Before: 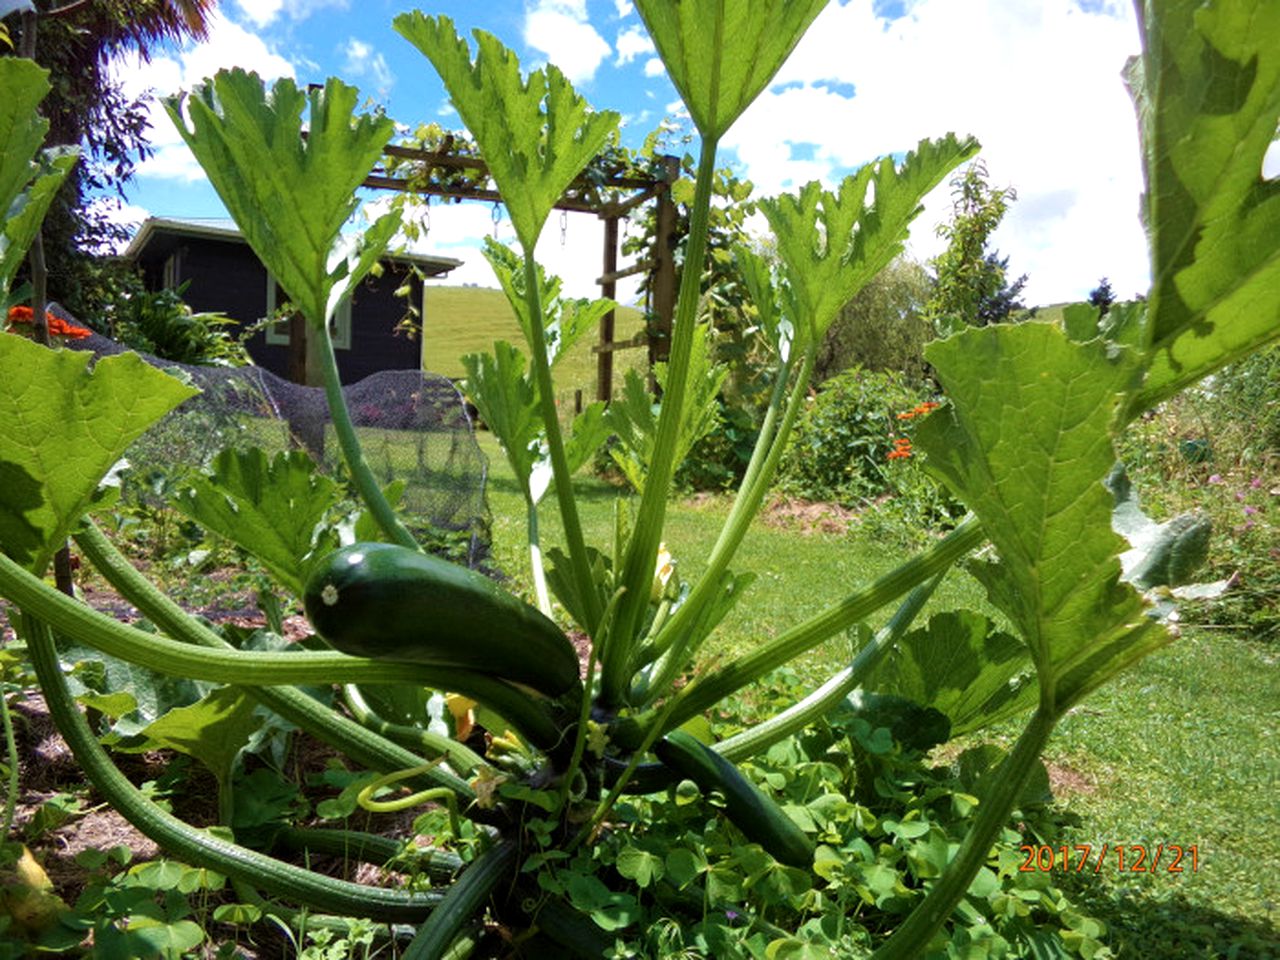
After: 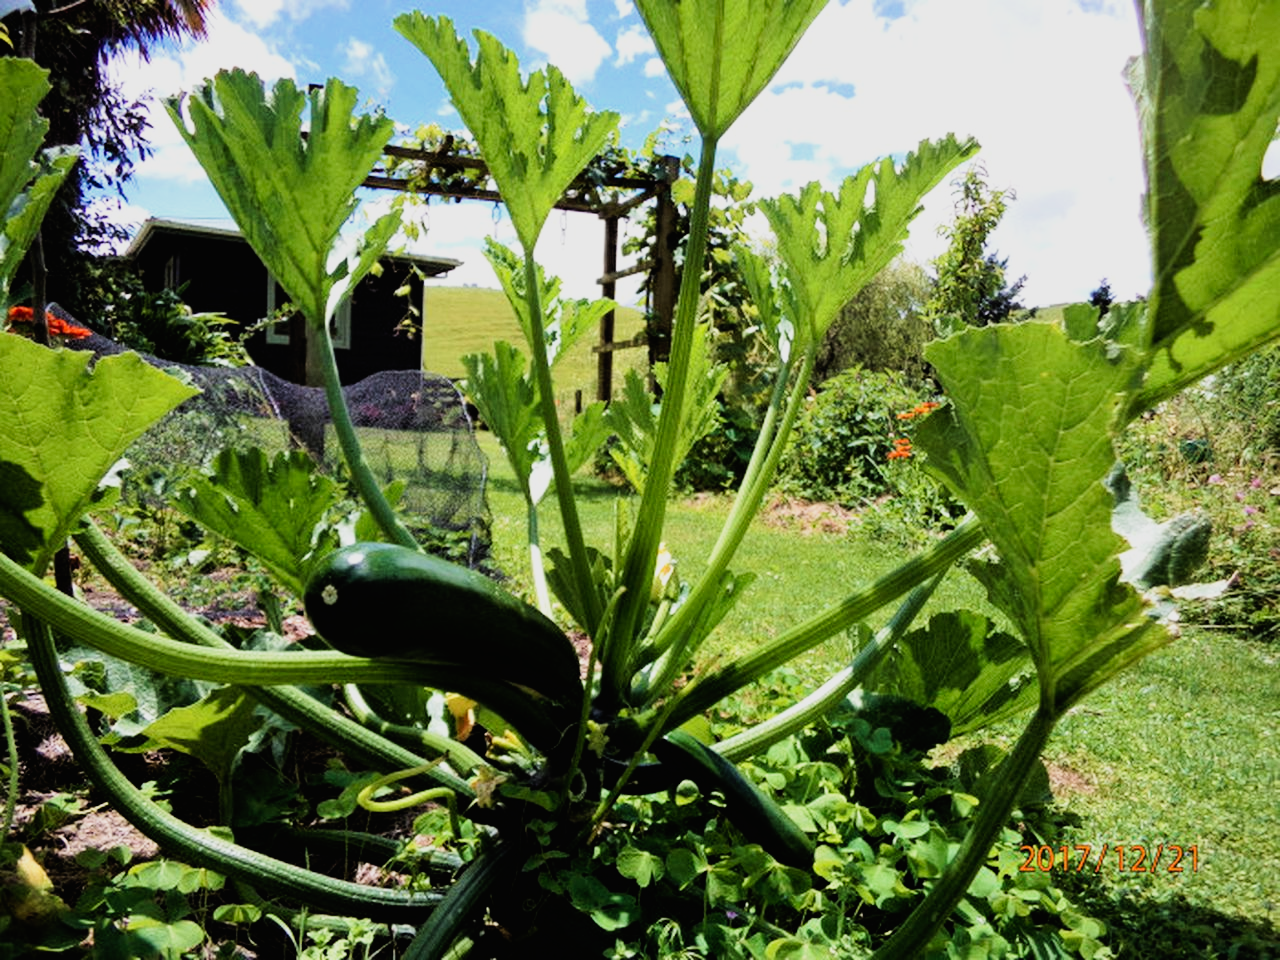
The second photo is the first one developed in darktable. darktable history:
filmic rgb: black relative exposure -7.5 EV, white relative exposure 5 EV, threshold 2.95 EV, hardness 3.32, contrast 1.299, enable highlight reconstruction true
tone curve: curves: ch0 [(0, 0.009) (0.037, 0.035) (0.131, 0.126) (0.275, 0.28) (0.476, 0.514) (0.617, 0.667) (0.704, 0.759) (0.813, 0.863) (0.911, 0.931) (0.997, 1)]; ch1 [(0, 0) (0.318, 0.271) (0.444, 0.438) (0.493, 0.496) (0.508, 0.5) (0.534, 0.535) (0.57, 0.582) (0.65, 0.664) (0.746, 0.764) (1, 1)]; ch2 [(0, 0) (0.246, 0.24) (0.36, 0.381) (0.415, 0.434) (0.476, 0.492) (0.502, 0.499) (0.522, 0.518) (0.533, 0.534) (0.586, 0.598) (0.634, 0.643) (0.706, 0.717) (0.853, 0.83) (1, 0.951)], preserve colors none
